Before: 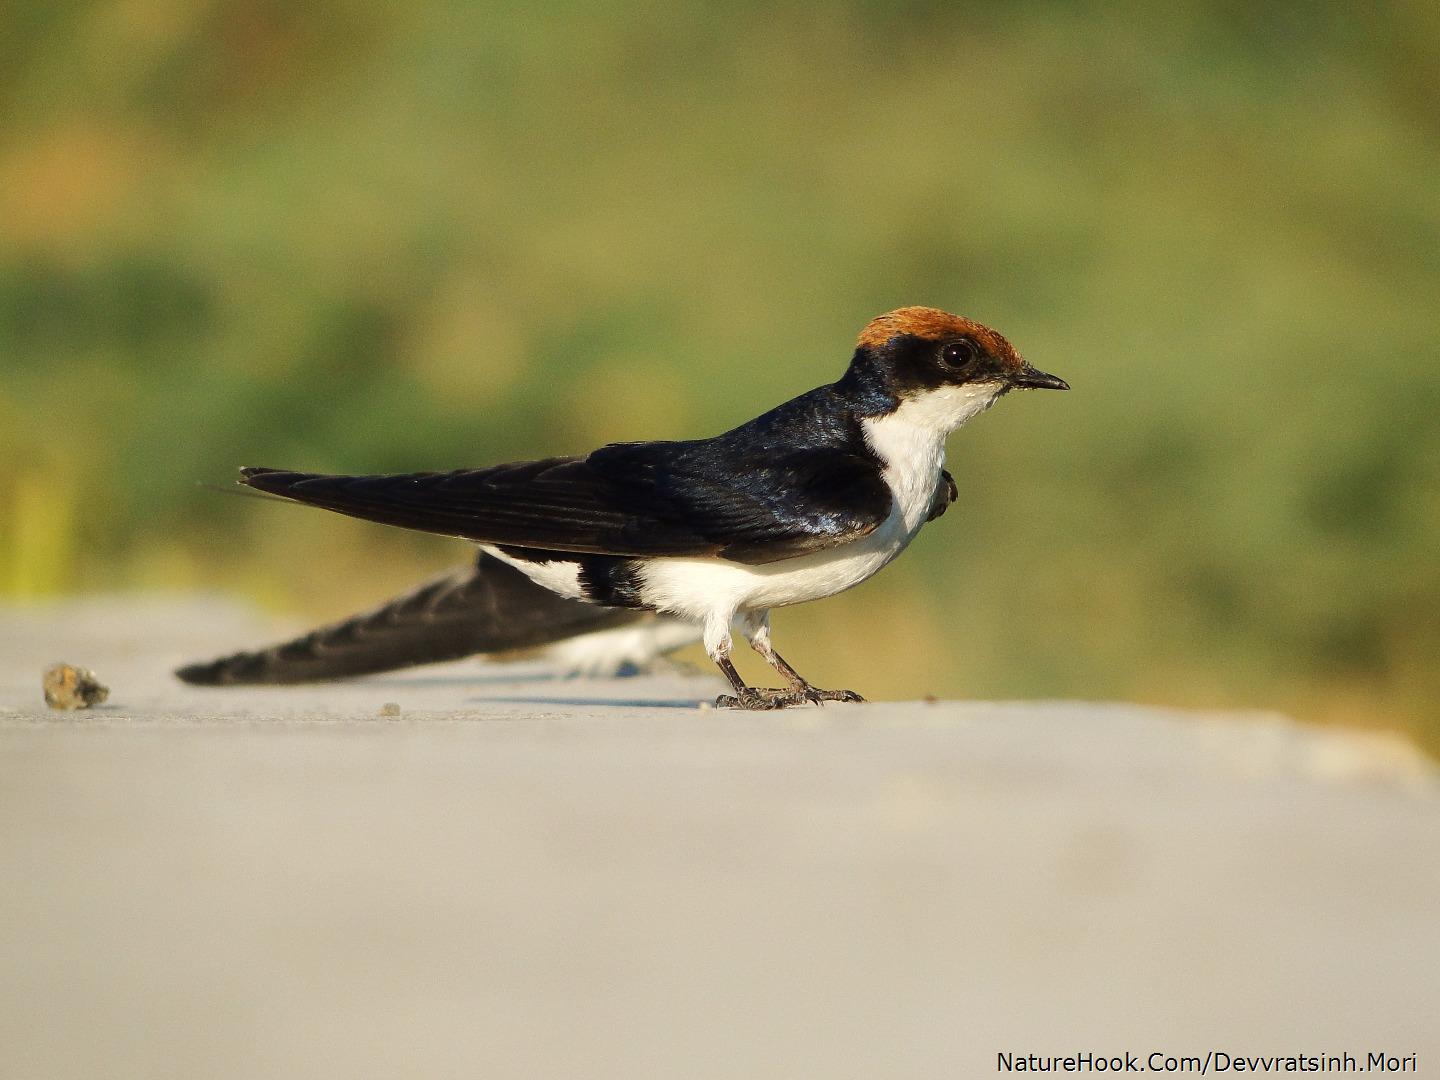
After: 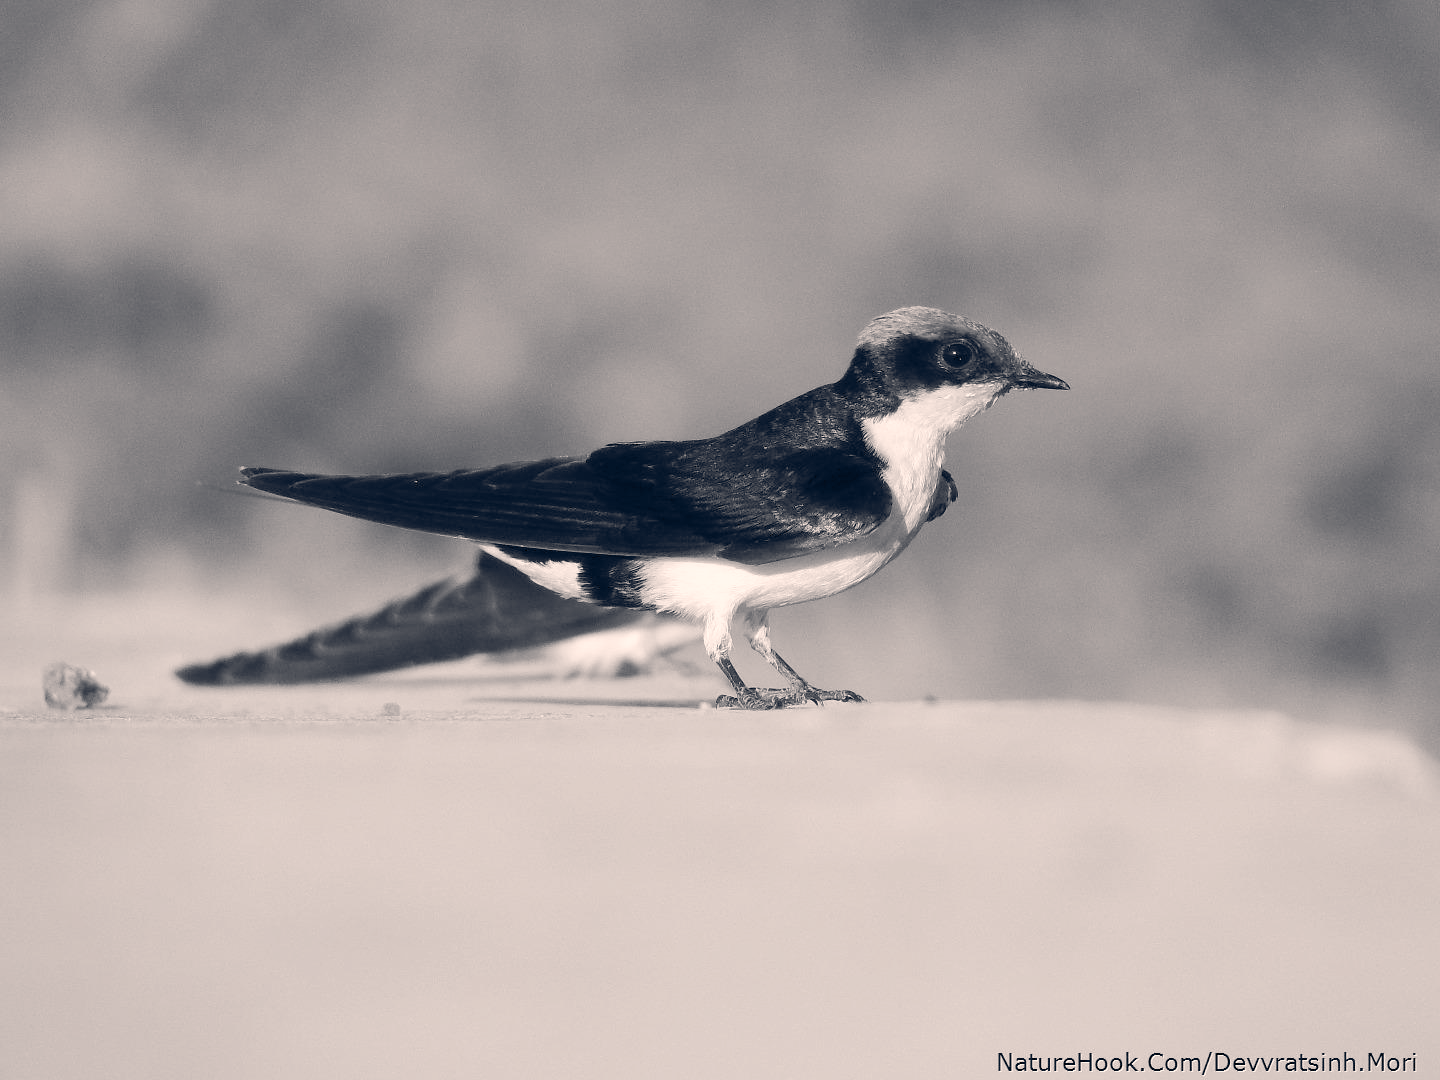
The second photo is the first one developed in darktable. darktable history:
color calibration: output gray [0.714, 0.278, 0, 0], illuminant same as pipeline (D50), adaptation none (bypass)
contrast brightness saturation: brightness 0.13
color balance rgb: shadows lift › hue 87.51°, highlights gain › chroma 3.21%, highlights gain › hue 55.1°, global offset › chroma 0.15%, global offset › hue 253.66°, linear chroma grading › global chroma 0.5%
